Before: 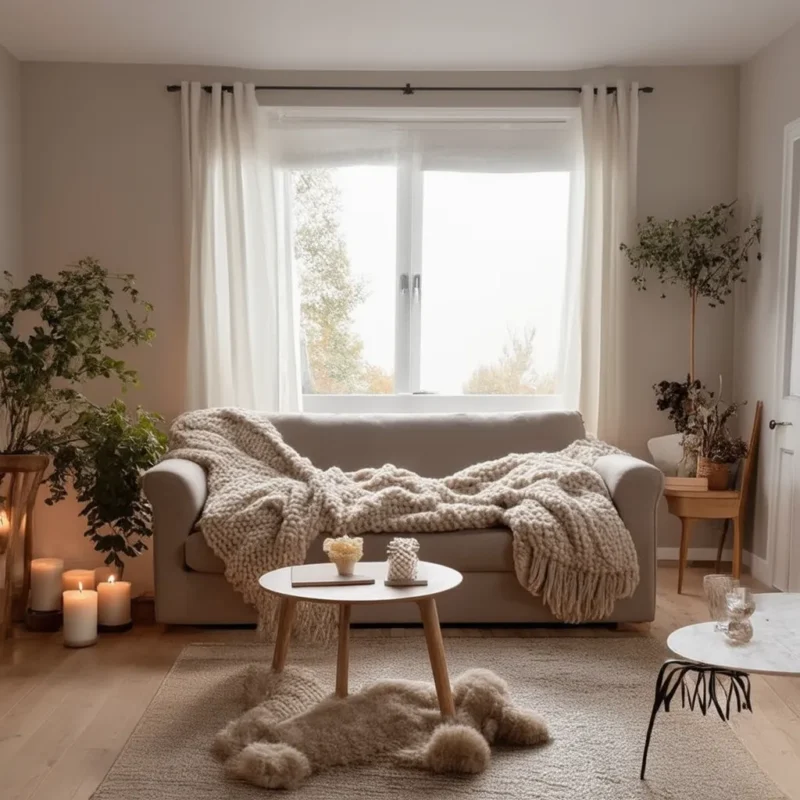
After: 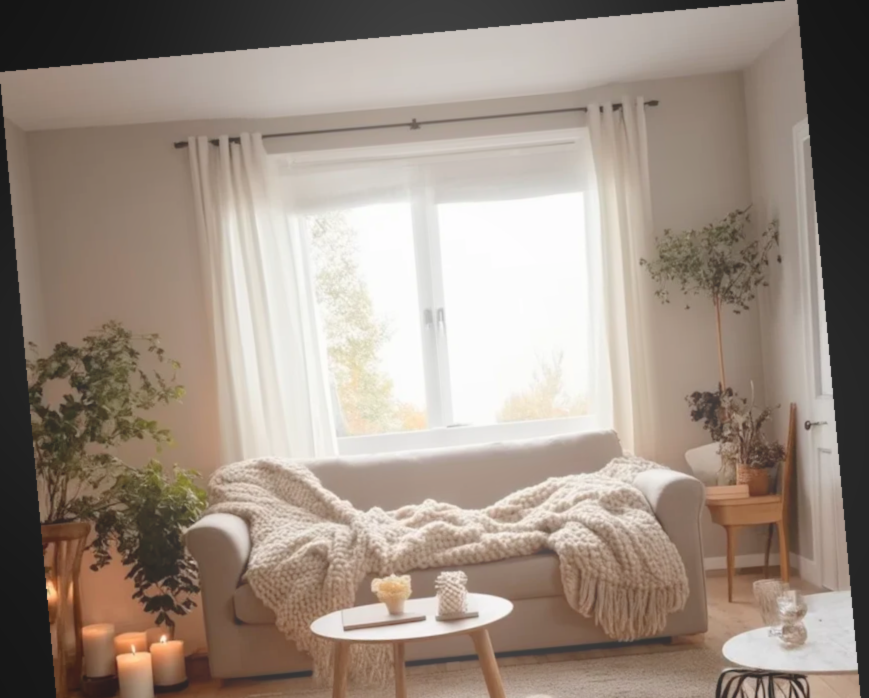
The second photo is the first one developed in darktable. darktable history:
rotate and perspective: rotation -5.2°, automatic cropping off
crop: bottom 19.644%
bloom: size 40%
lowpass: radius 0.5, unbound 0
